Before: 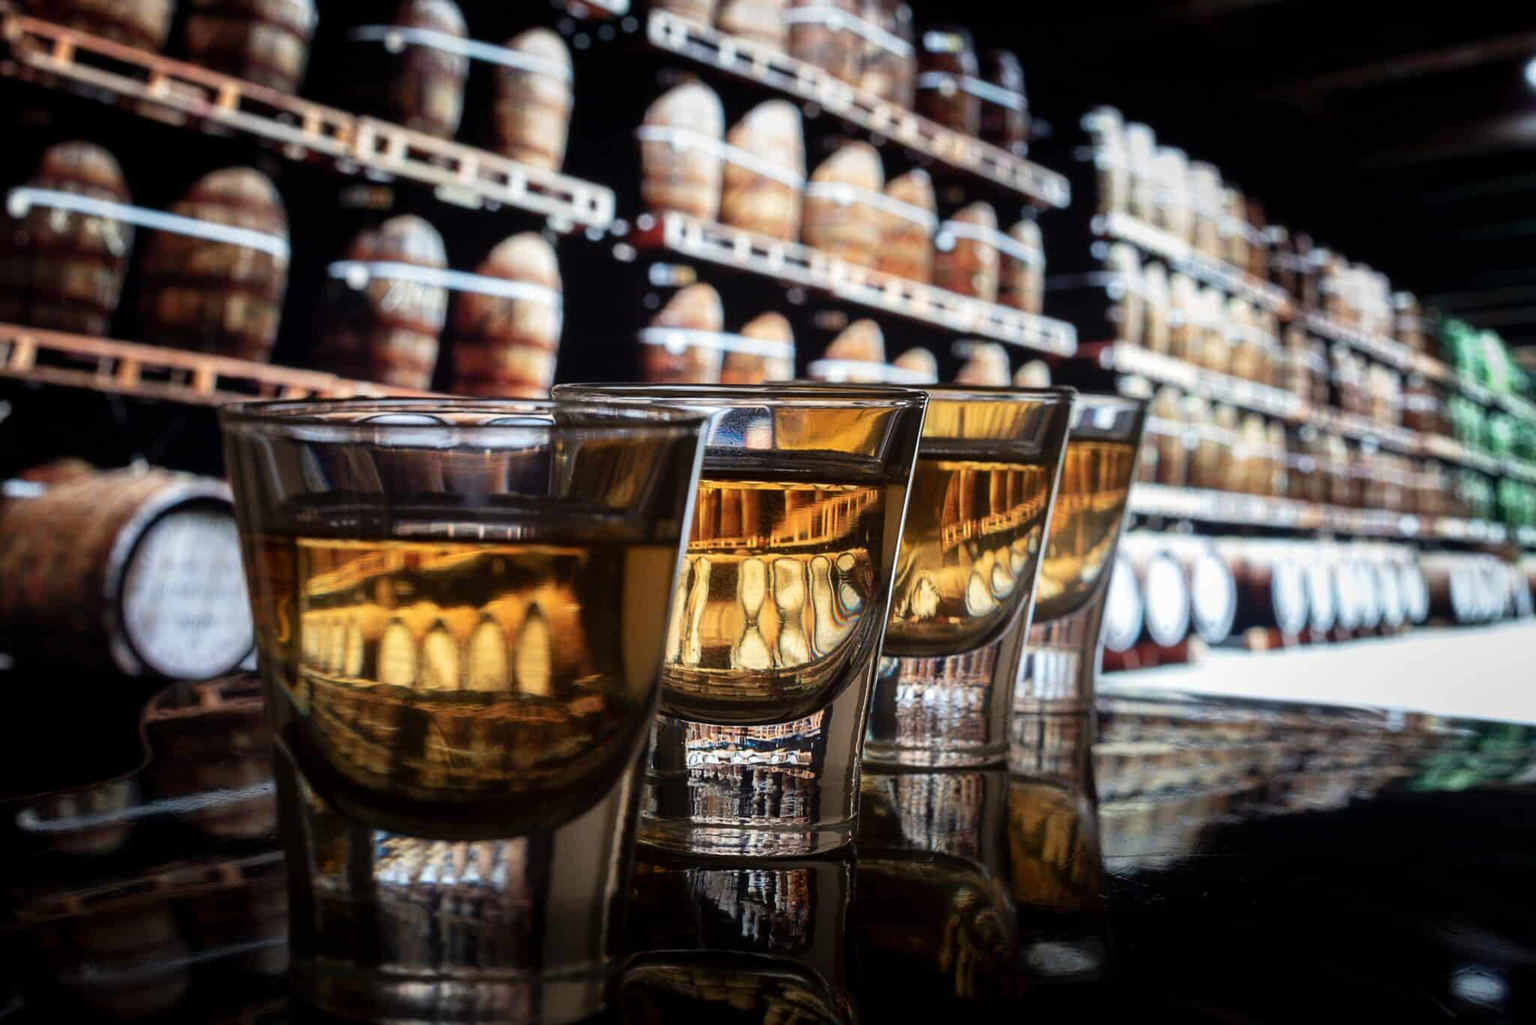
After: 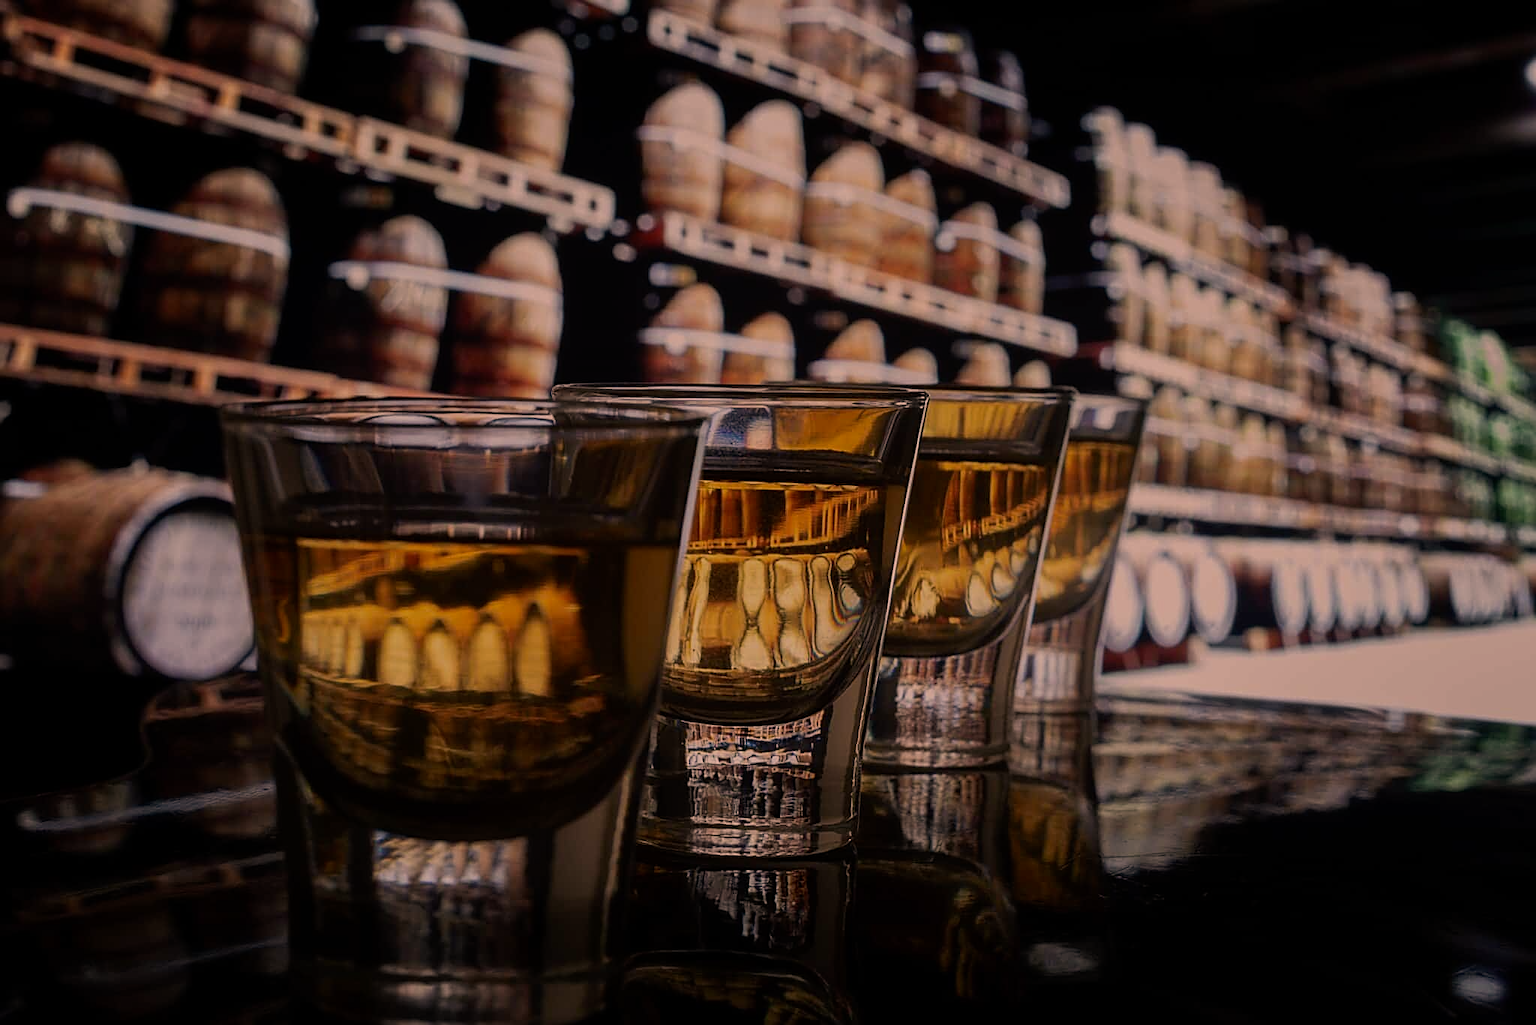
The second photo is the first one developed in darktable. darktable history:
sharpen: on, module defaults
exposure: black level correction 0, exposure 1 EV, compensate exposure bias true, compensate highlight preservation false
color correction: highlights a* 21.35, highlights b* 19.79
levels: levels [0, 0.492, 0.984]
